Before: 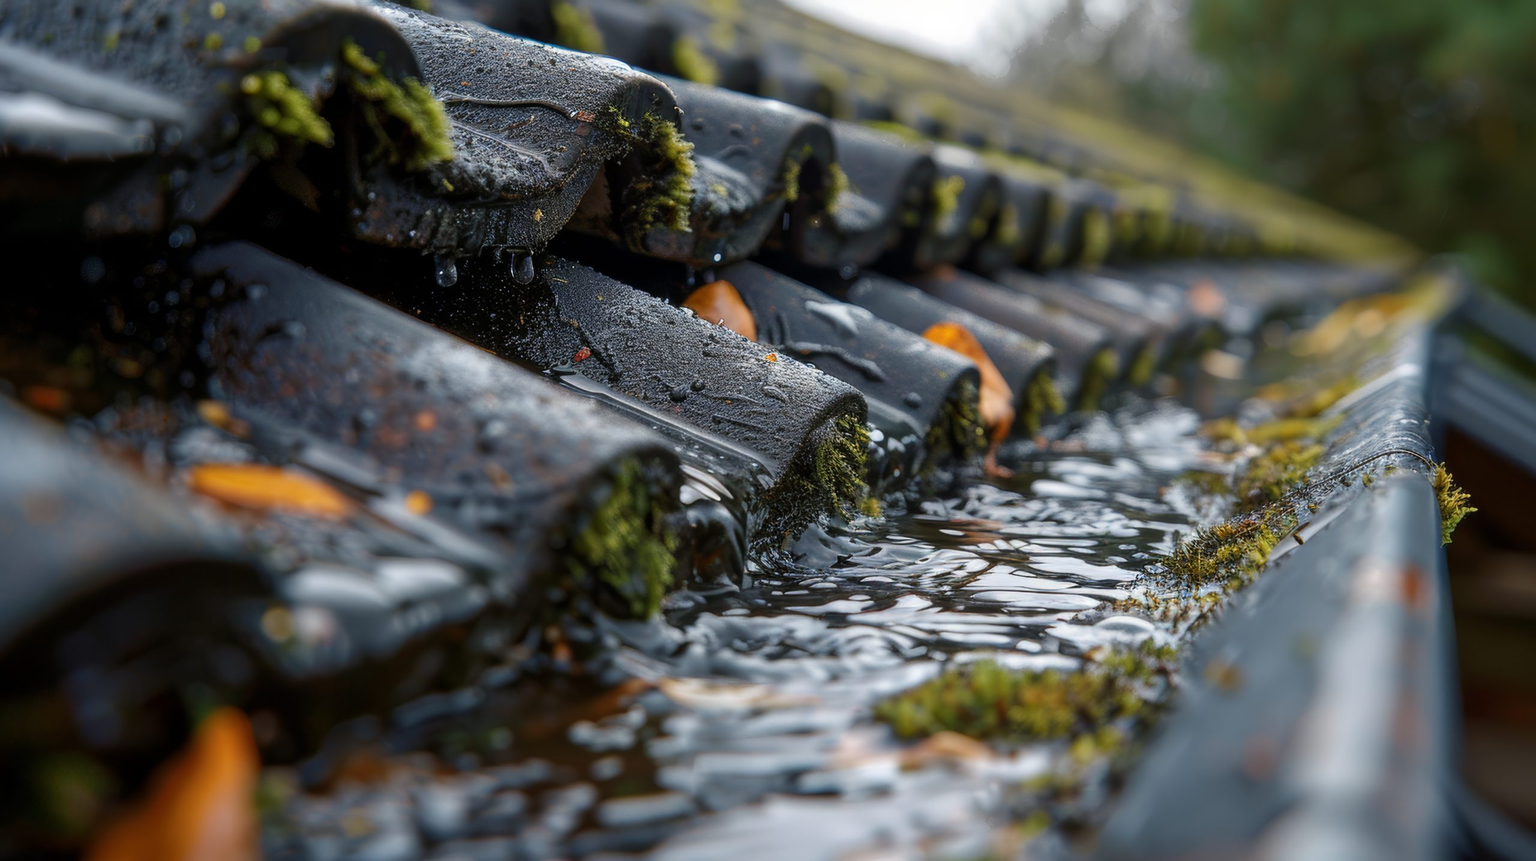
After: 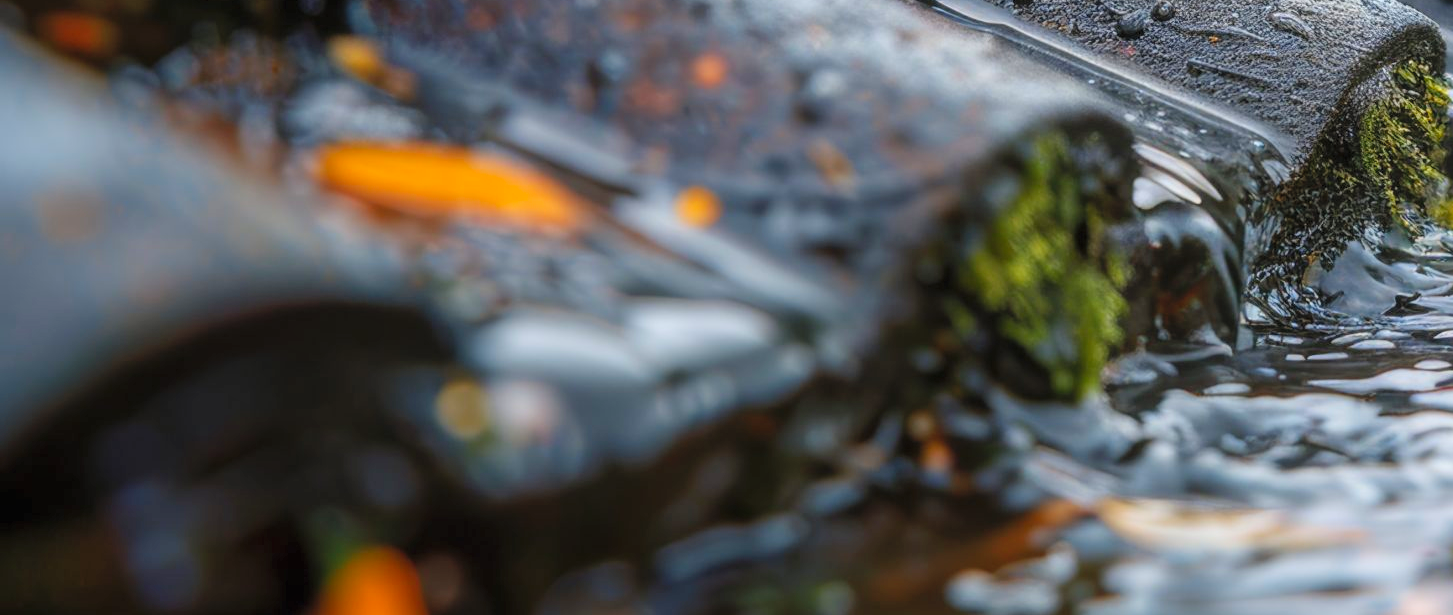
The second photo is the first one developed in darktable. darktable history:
crop: top 43.985%, right 43.221%, bottom 13.114%
contrast brightness saturation: contrast 0.067, brightness 0.176, saturation 0.408
local contrast: detail 110%
